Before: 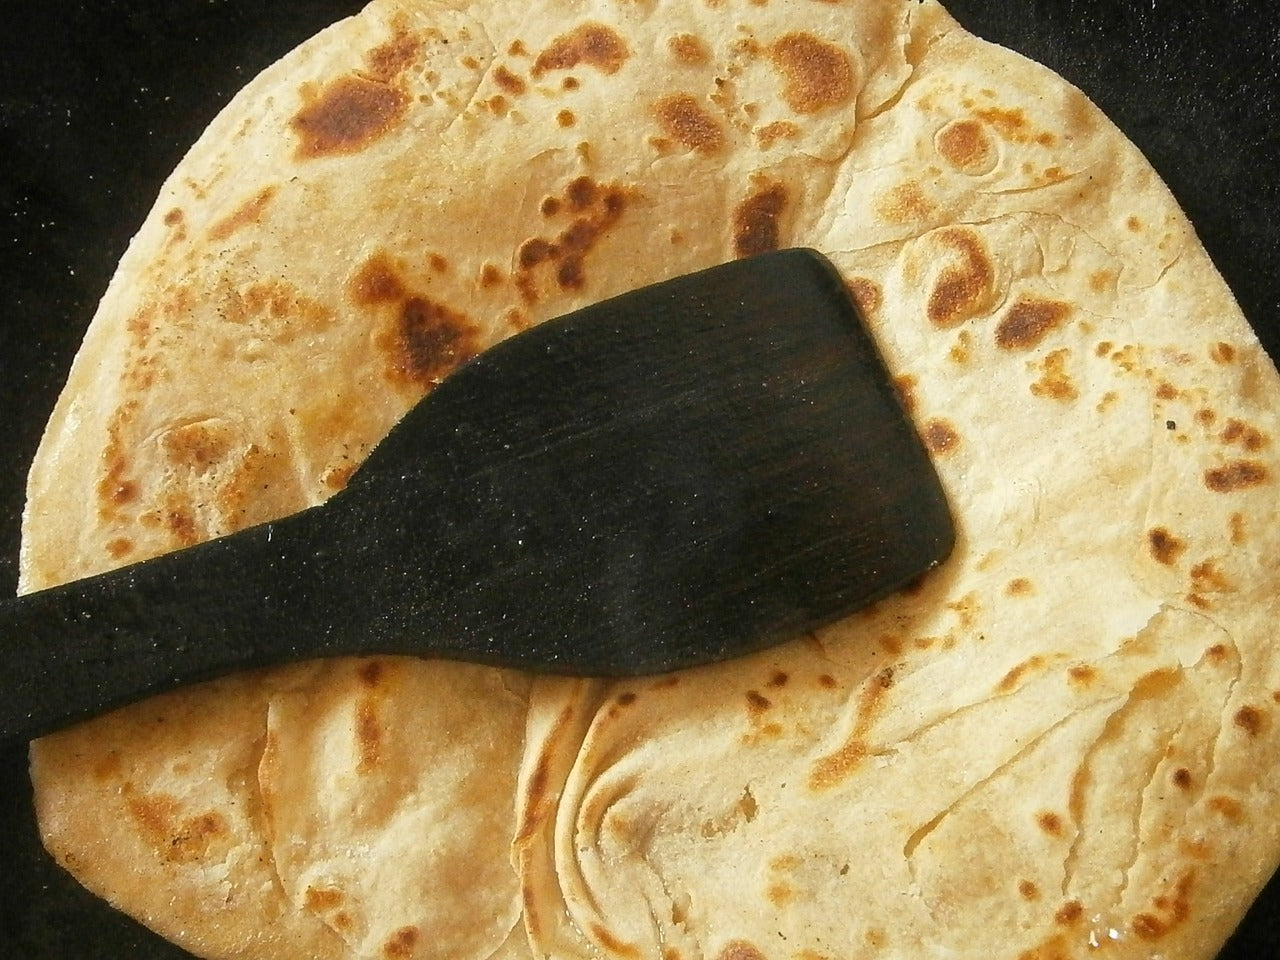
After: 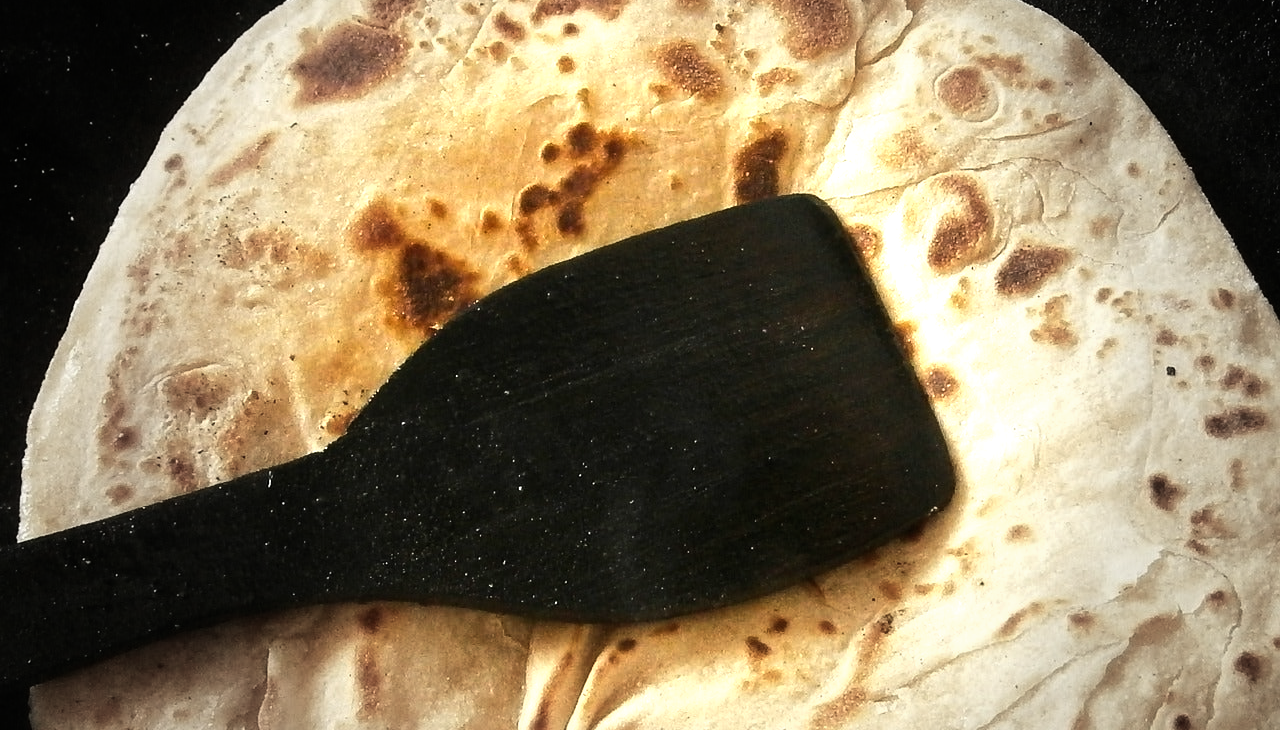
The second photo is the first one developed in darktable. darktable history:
crop: top 5.686%, bottom 18.172%
vignetting: fall-off start 39.28%, fall-off radius 39.98%, unbound false
tone equalizer: -8 EV -1.05 EV, -7 EV -1 EV, -6 EV -0.866 EV, -5 EV -0.6 EV, -3 EV 0.565 EV, -2 EV 0.878 EV, -1 EV 0.993 EV, +0 EV 1.06 EV, edges refinement/feathering 500, mask exposure compensation -1.57 EV, preserve details no
